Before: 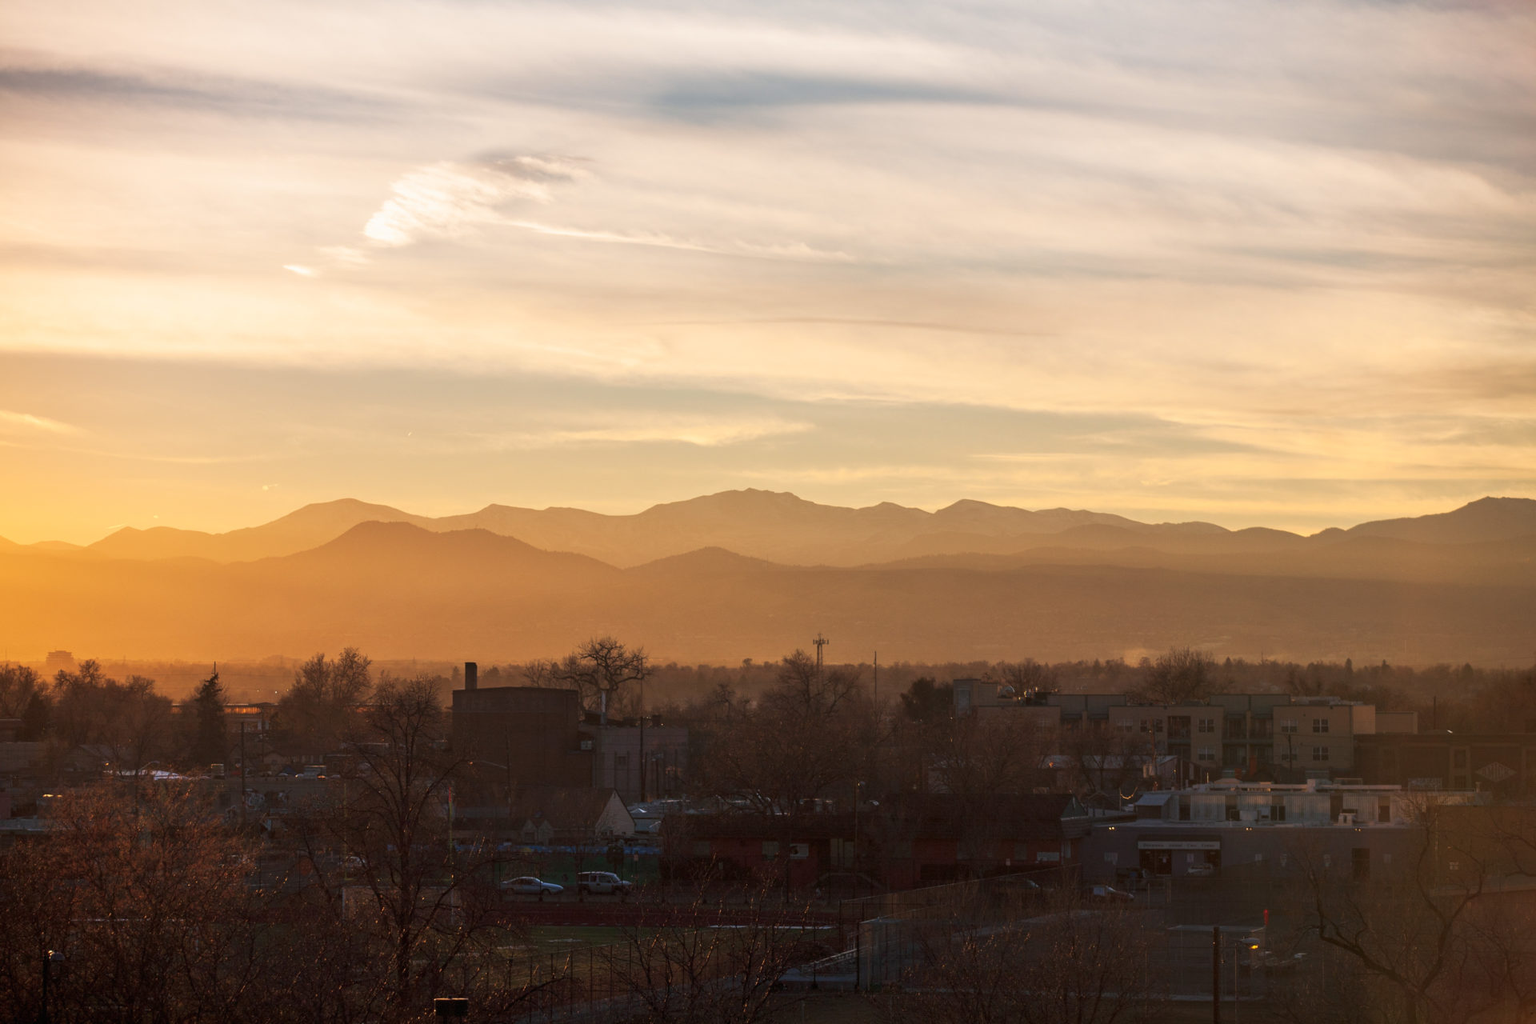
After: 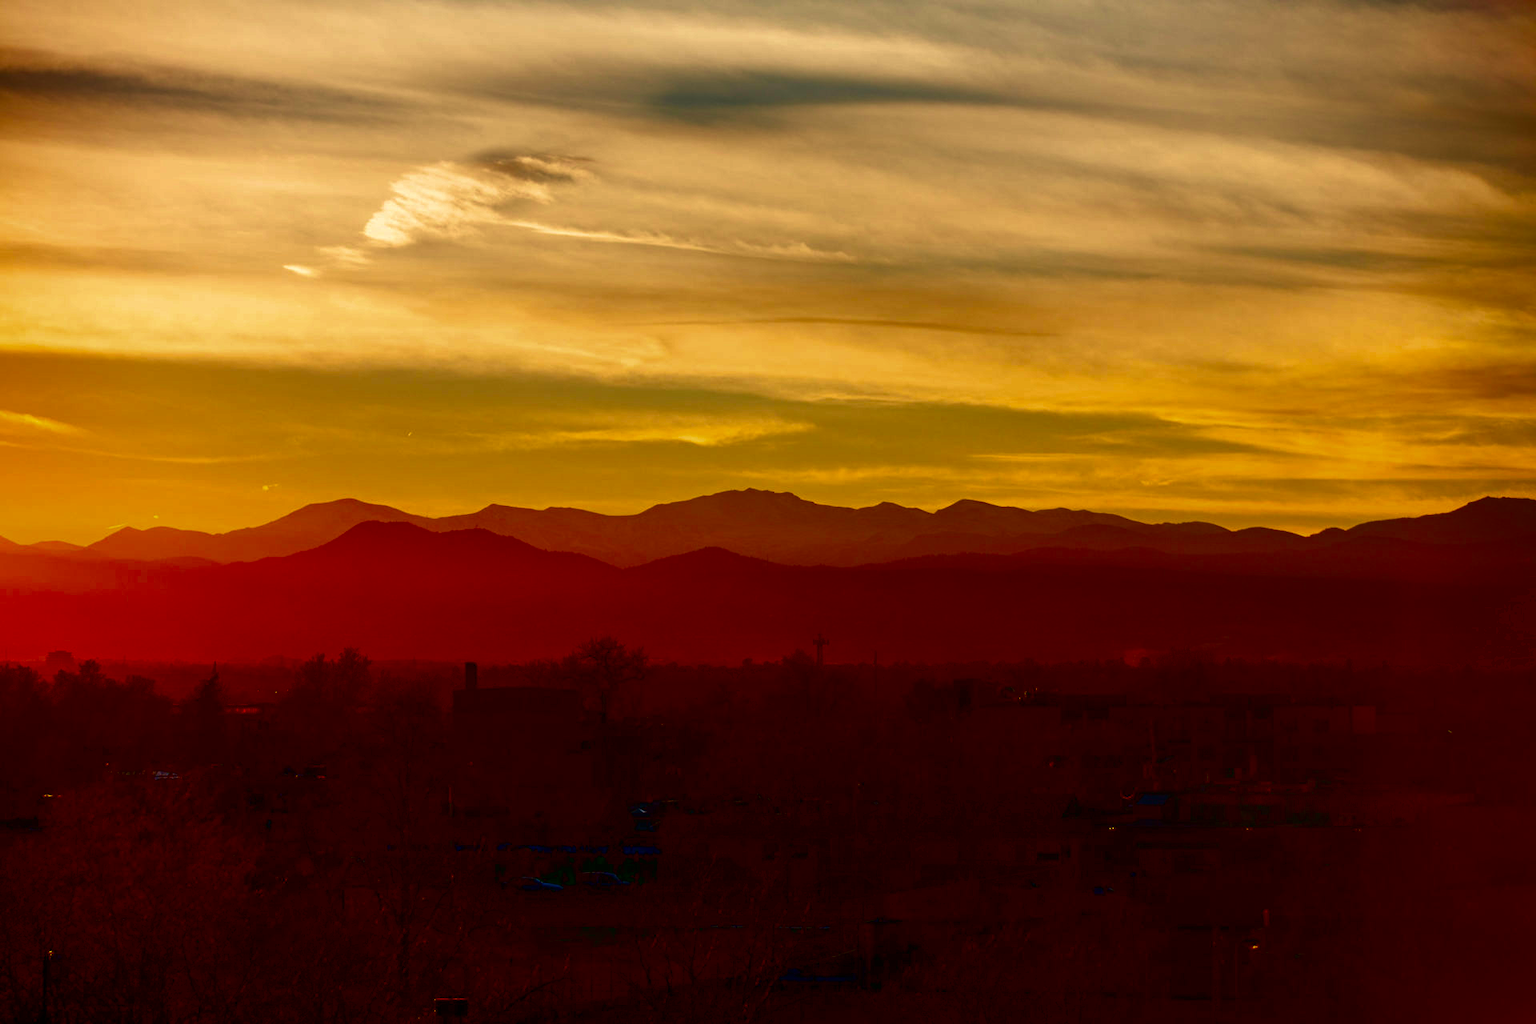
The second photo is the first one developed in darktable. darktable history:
velvia: on, module defaults
contrast equalizer: y [[0.5, 0.5, 0.468, 0.5, 0.5, 0.5], [0.5 ×6], [0.5 ×6], [0 ×6], [0 ×6]]
contrast brightness saturation: brightness -1, saturation 1
white balance: red 1.029, blue 0.92
